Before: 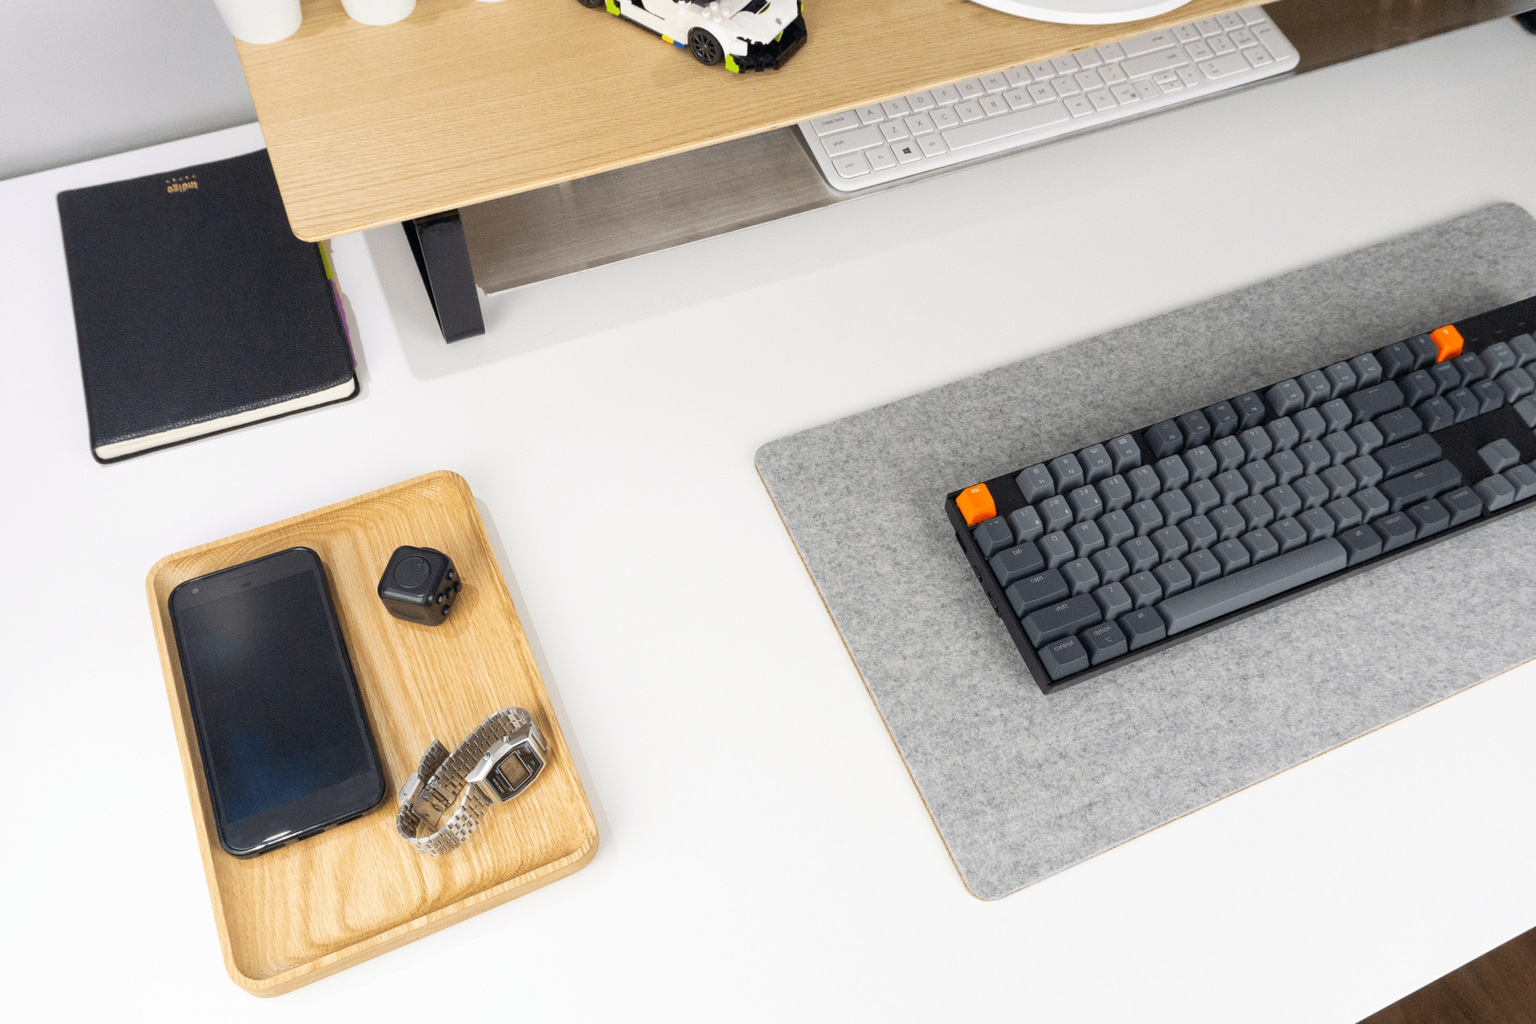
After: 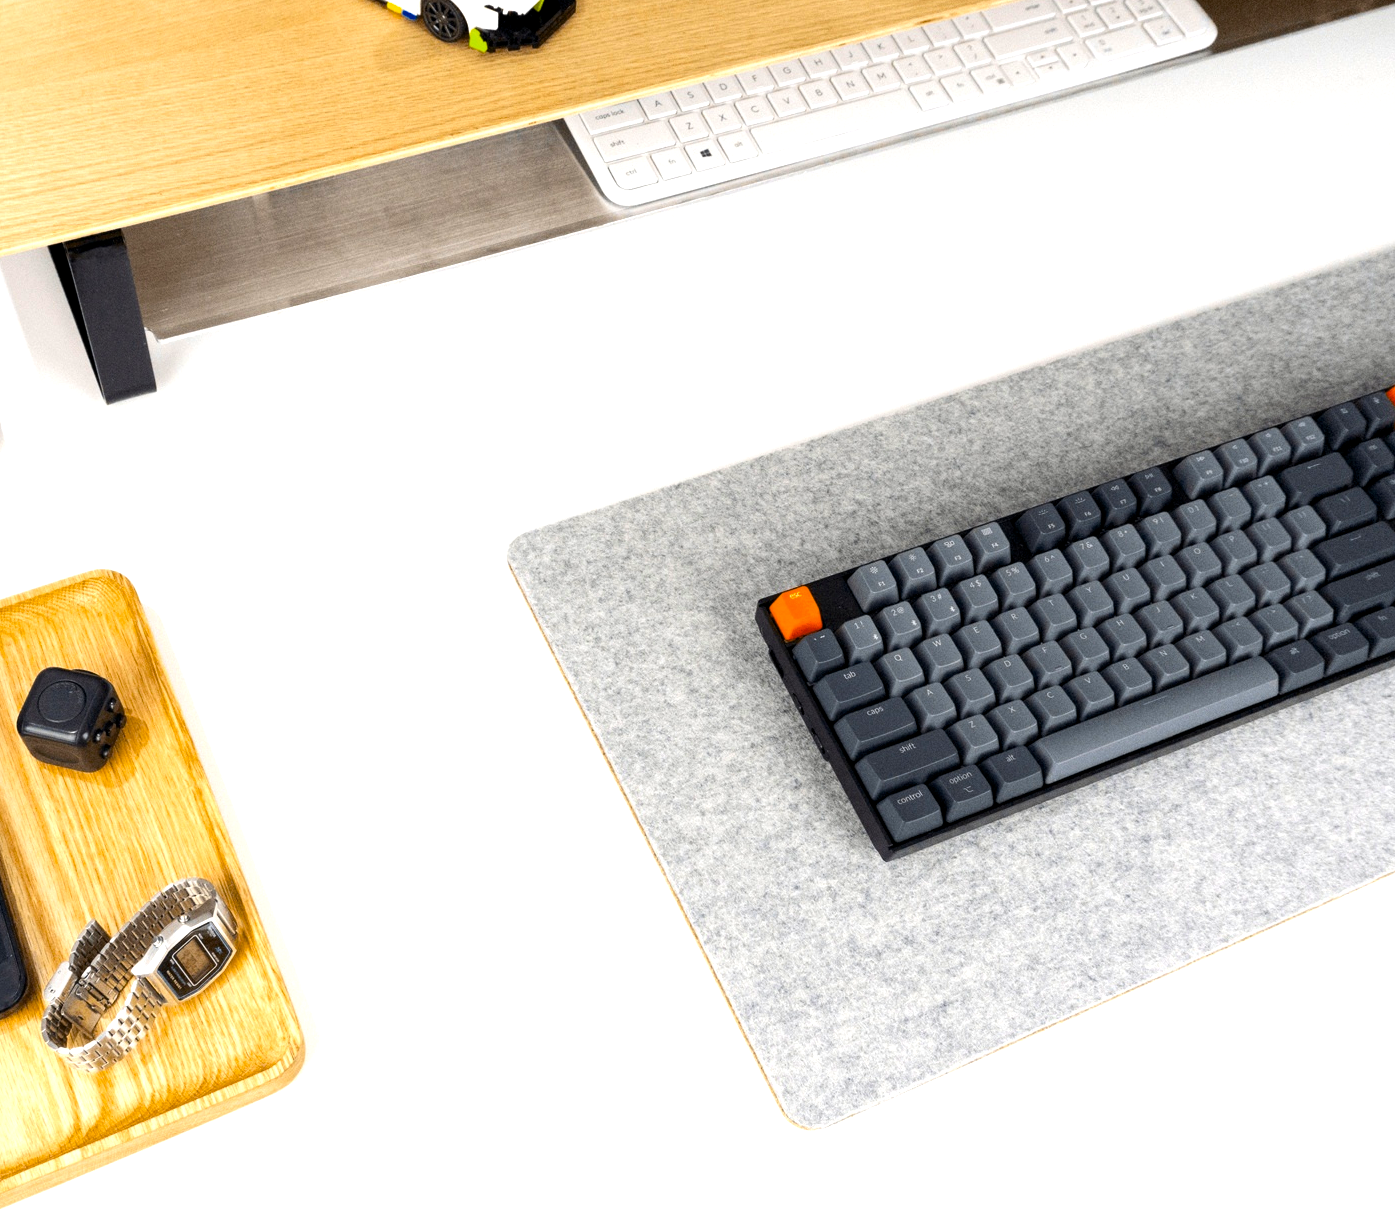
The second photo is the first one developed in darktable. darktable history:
crop and rotate: left 23.798%, top 3.247%, right 6.429%, bottom 6.036%
color balance rgb: global offset › luminance -0.873%, perceptual saturation grading › global saturation 29.47%, saturation formula JzAzBz (2021)
exposure: black level correction -0.008, exposure 0.07 EV, compensate highlight preservation false
tone equalizer: -8 EV -0.73 EV, -7 EV -0.706 EV, -6 EV -0.586 EV, -5 EV -0.373 EV, -3 EV 0.402 EV, -2 EV 0.6 EV, -1 EV 0.689 EV, +0 EV 0.772 EV, edges refinement/feathering 500, mask exposure compensation -1.57 EV, preserve details no
